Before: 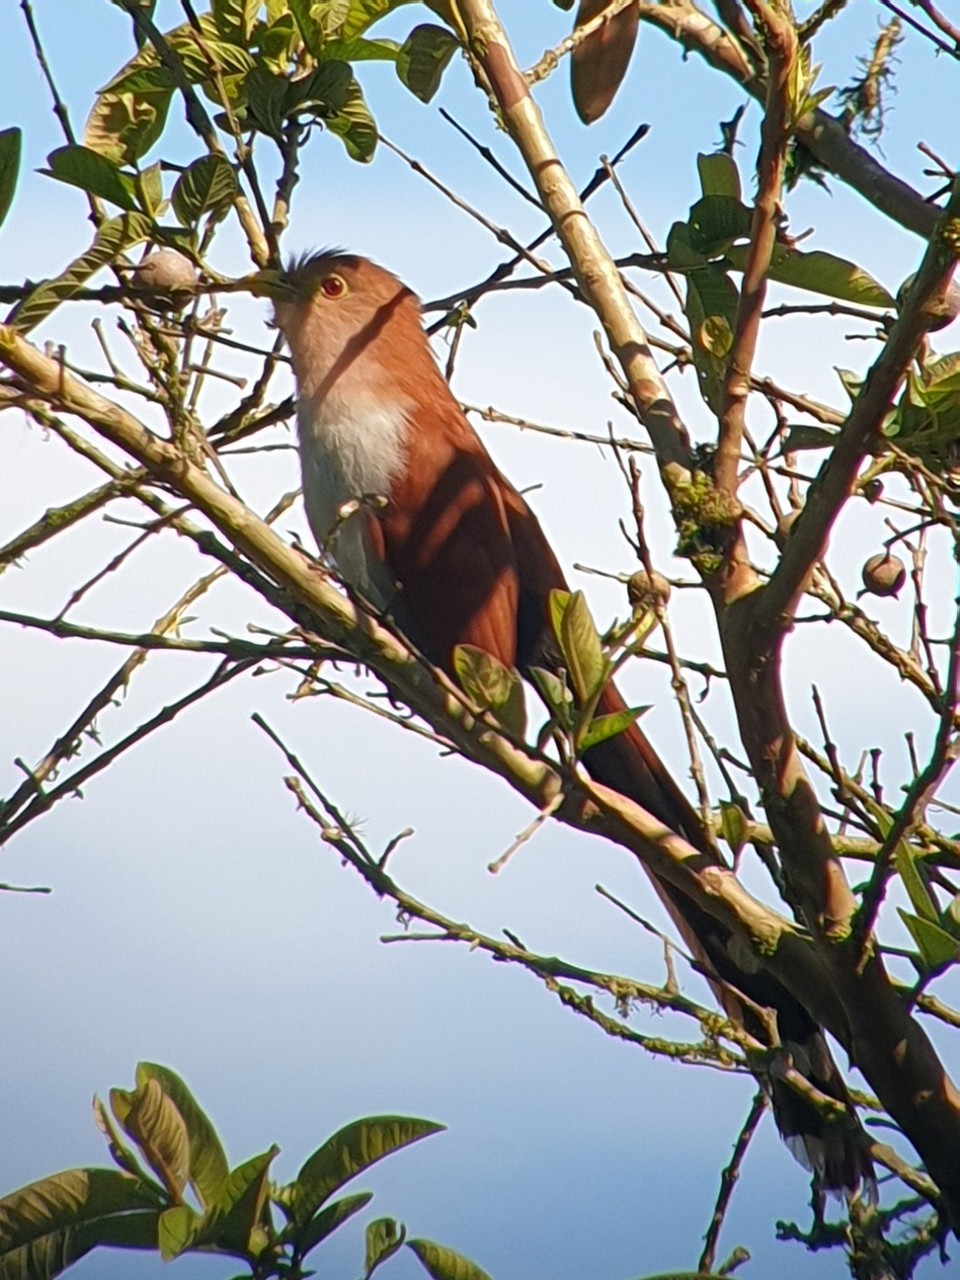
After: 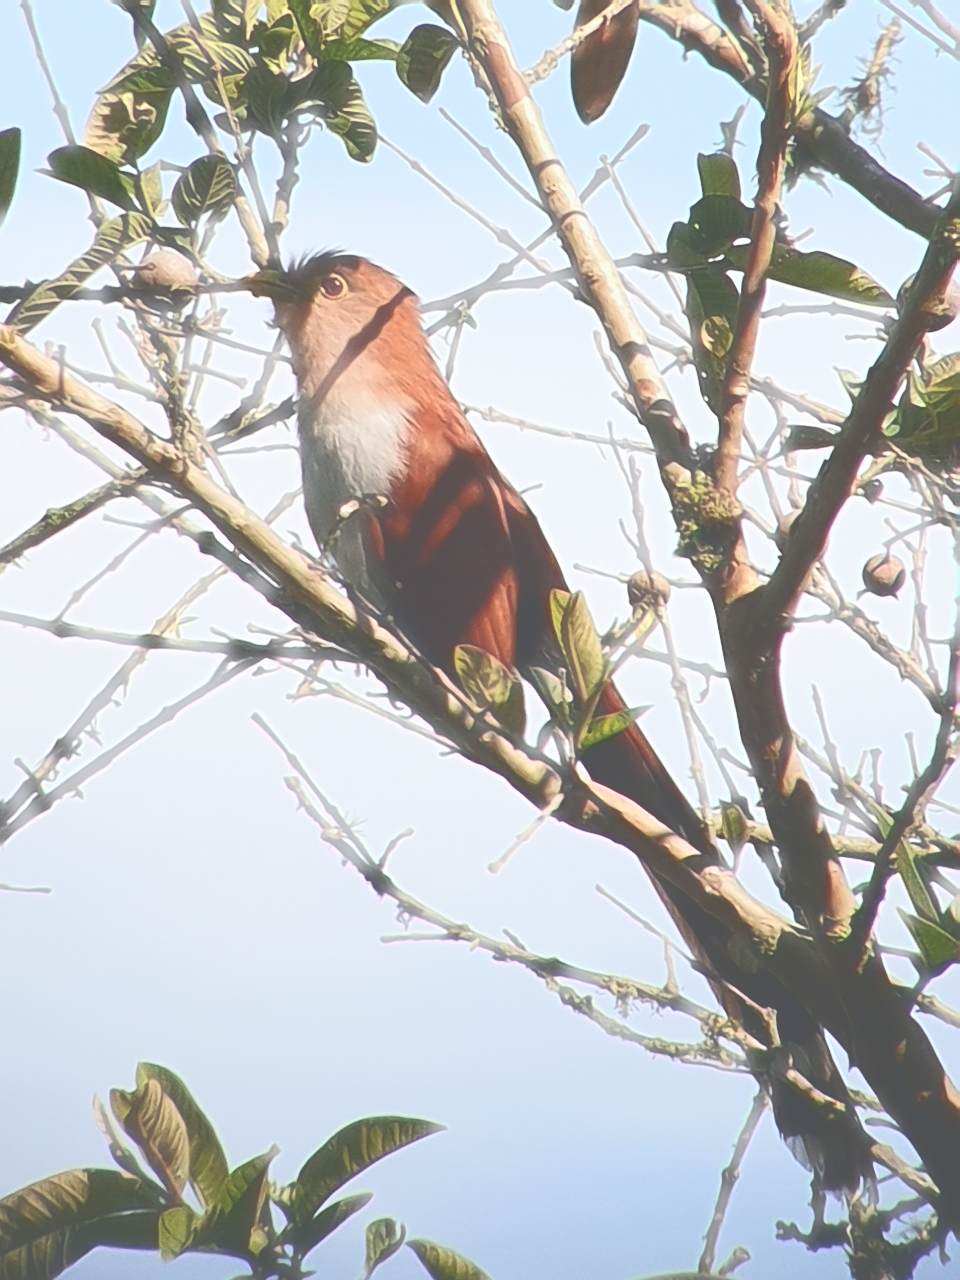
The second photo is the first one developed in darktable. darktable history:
sharpen: on, module defaults
haze removal: strength -0.893, distance 0.23, compatibility mode true, adaptive false
tone curve: curves: ch0 [(0, 0) (0.003, 0.334) (0.011, 0.338) (0.025, 0.338) (0.044, 0.338) (0.069, 0.339) (0.1, 0.342) (0.136, 0.343) (0.177, 0.349) (0.224, 0.36) (0.277, 0.385) (0.335, 0.42) (0.399, 0.465) (0.468, 0.535) (0.543, 0.632) (0.623, 0.73) (0.709, 0.814) (0.801, 0.879) (0.898, 0.935) (1, 1)], color space Lab, independent channels, preserve colors none
